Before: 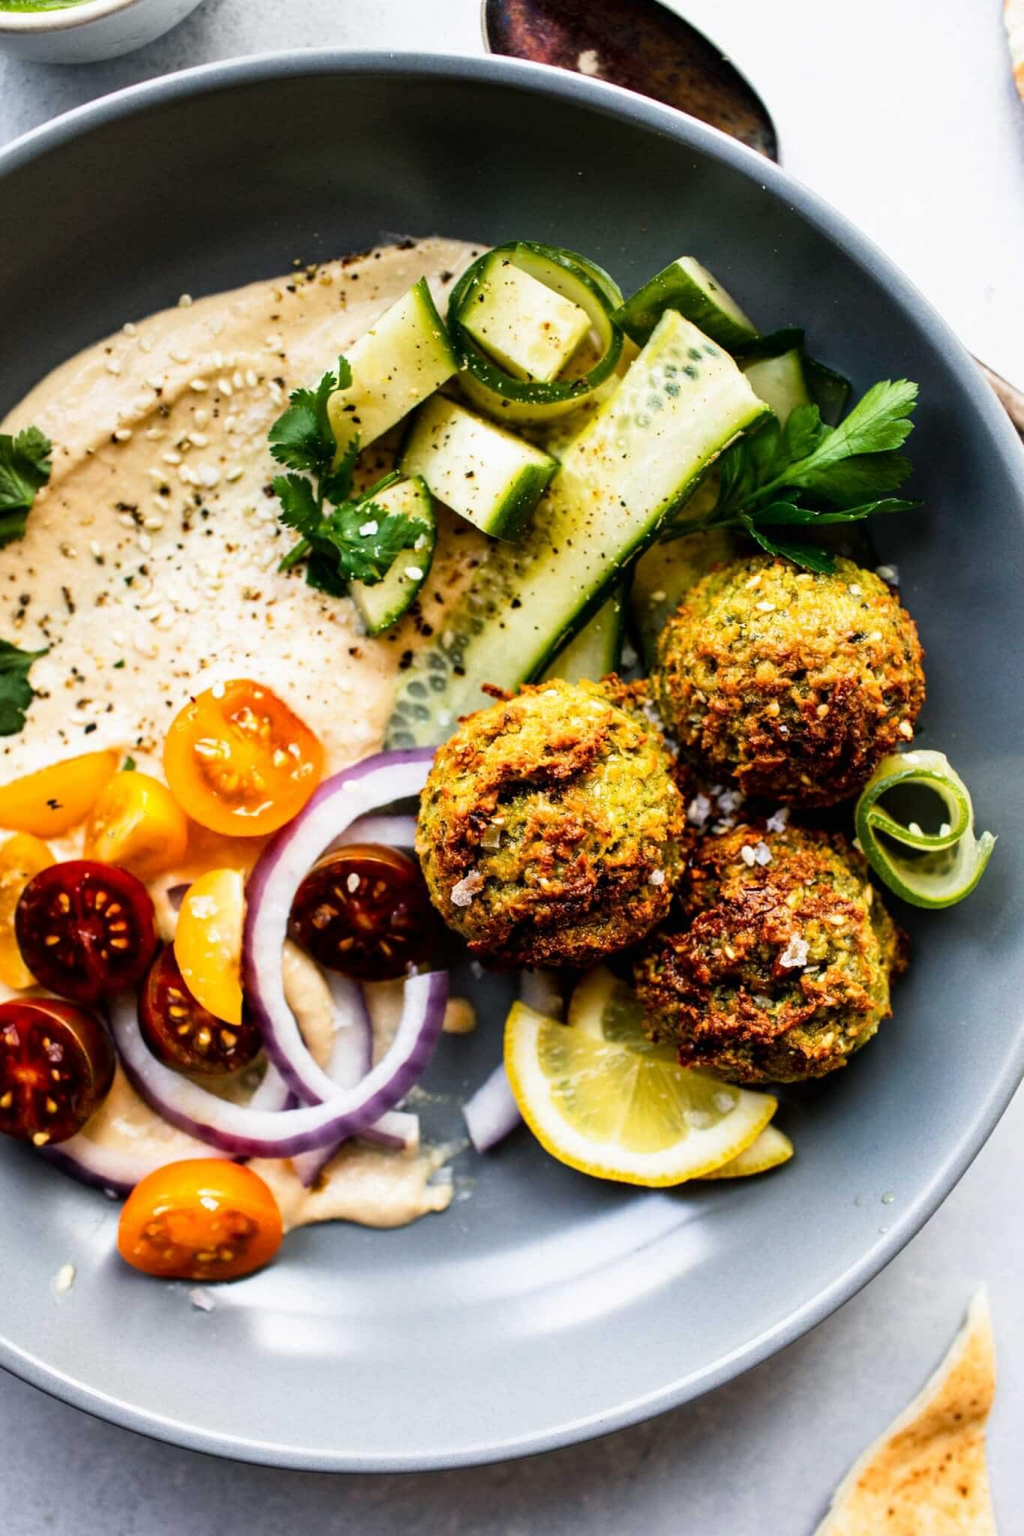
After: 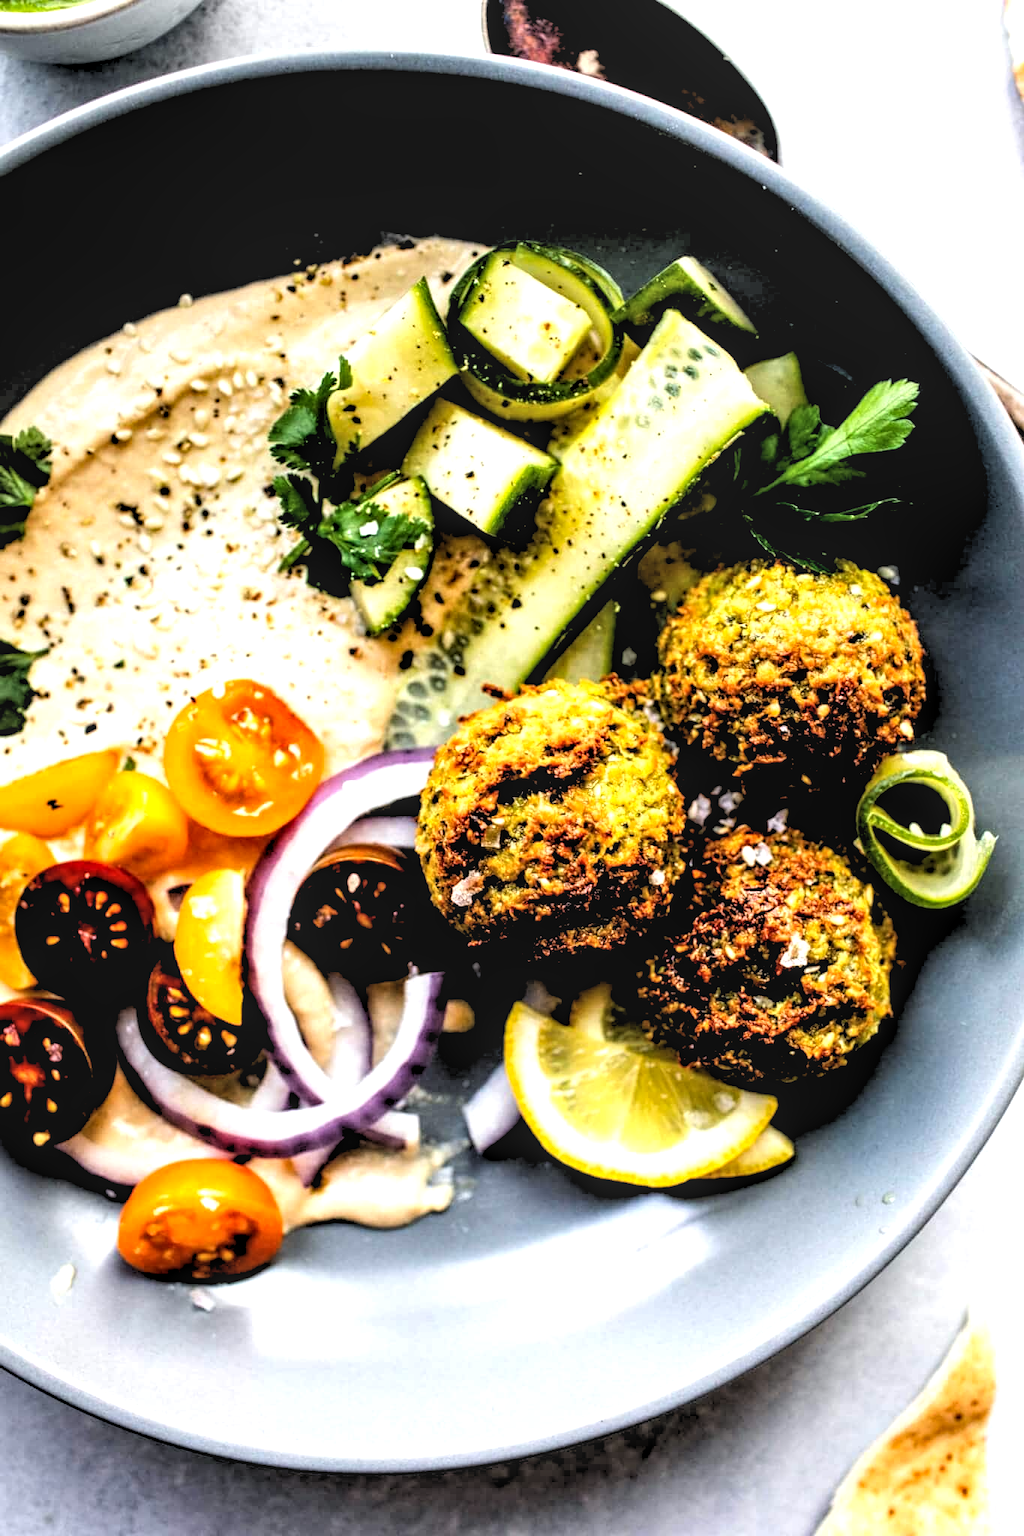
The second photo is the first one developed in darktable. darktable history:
rgb levels: levels [[0.029, 0.461, 0.922], [0, 0.5, 1], [0, 0.5, 1]]
local contrast: on, module defaults
levels: levels [0.016, 0.492, 0.969]
tone equalizer: -8 EV -0.417 EV, -7 EV -0.389 EV, -6 EV -0.333 EV, -5 EV -0.222 EV, -3 EV 0.222 EV, -2 EV 0.333 EV, -1 EV 0.389 EV, +0 EV 0.417 EV, edges refinement/feathering 500, mask exposure compensation -1.57 EV, preserve details no
